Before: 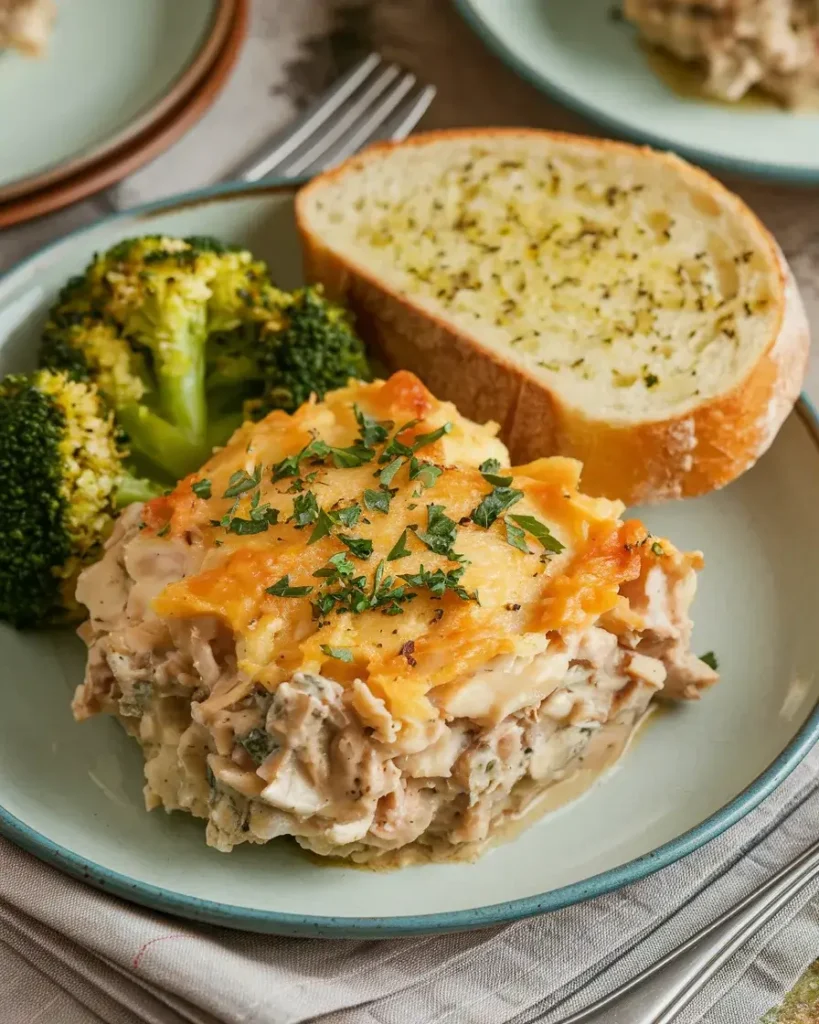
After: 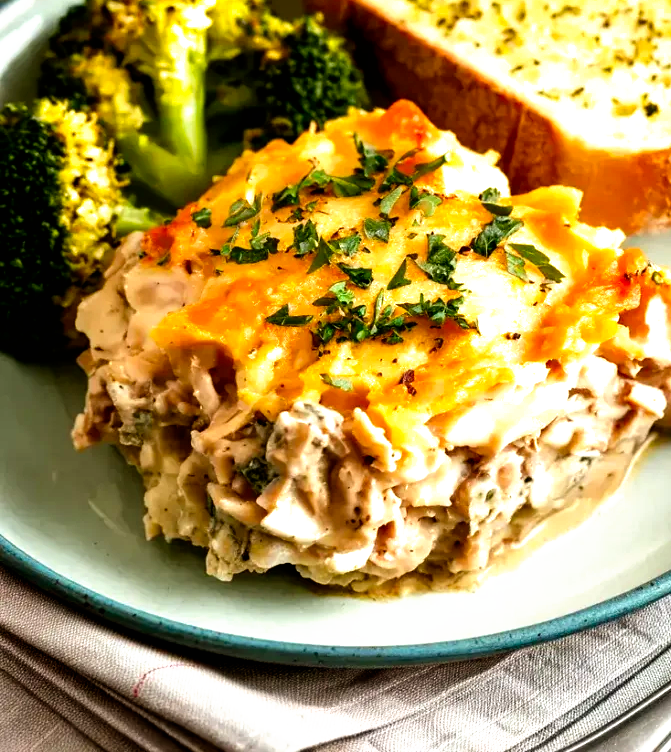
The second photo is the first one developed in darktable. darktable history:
filmic rgb: black relative exposure -8.2 EV, white relative exposure 2.2 EV, threshold 3 EV, hardness 7.11, latitude 85.74%, contrast 1.696, highlights saturation mix -4%, shadows ↔ highlights balance -2.69%, preserve chrominance no, color science v5 (2021), contrast in shadows safe, contrast in highlights safe, enable highlight reconstruction true
contrast equalizer: y [[0.518, 0.517, 0.501, 0.5, 0.5, 0.5], [0.5 ×6], [0.5 ×6], [0 ×6], [0 ×6]]
exposure: exposure 0.217 EV, compensate highlight preservation false
crop: top 26.531%, right 17.959%
